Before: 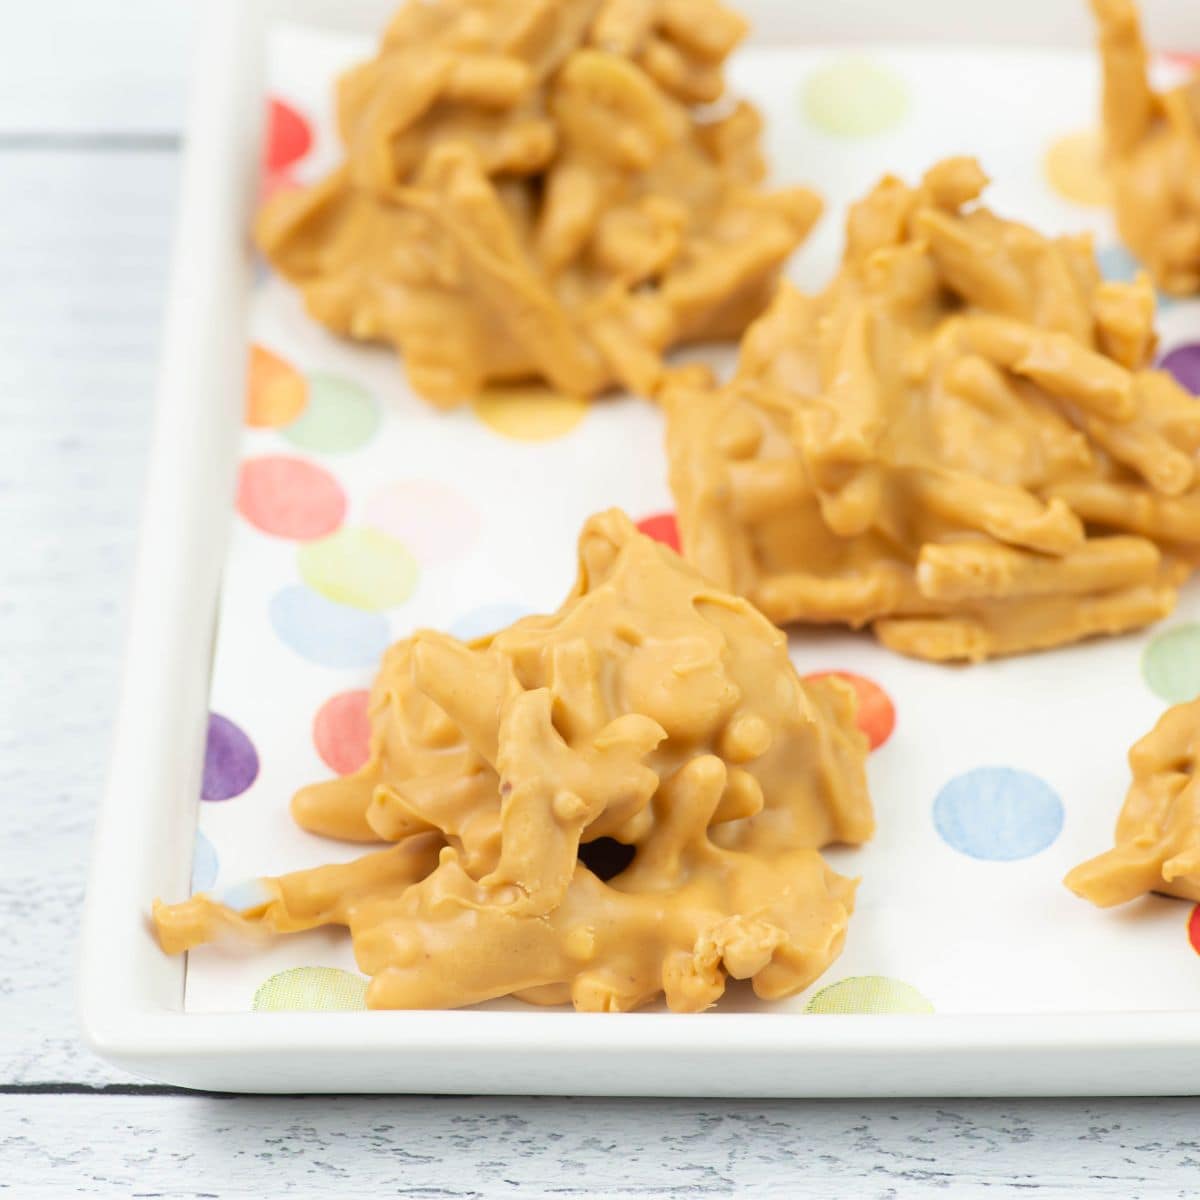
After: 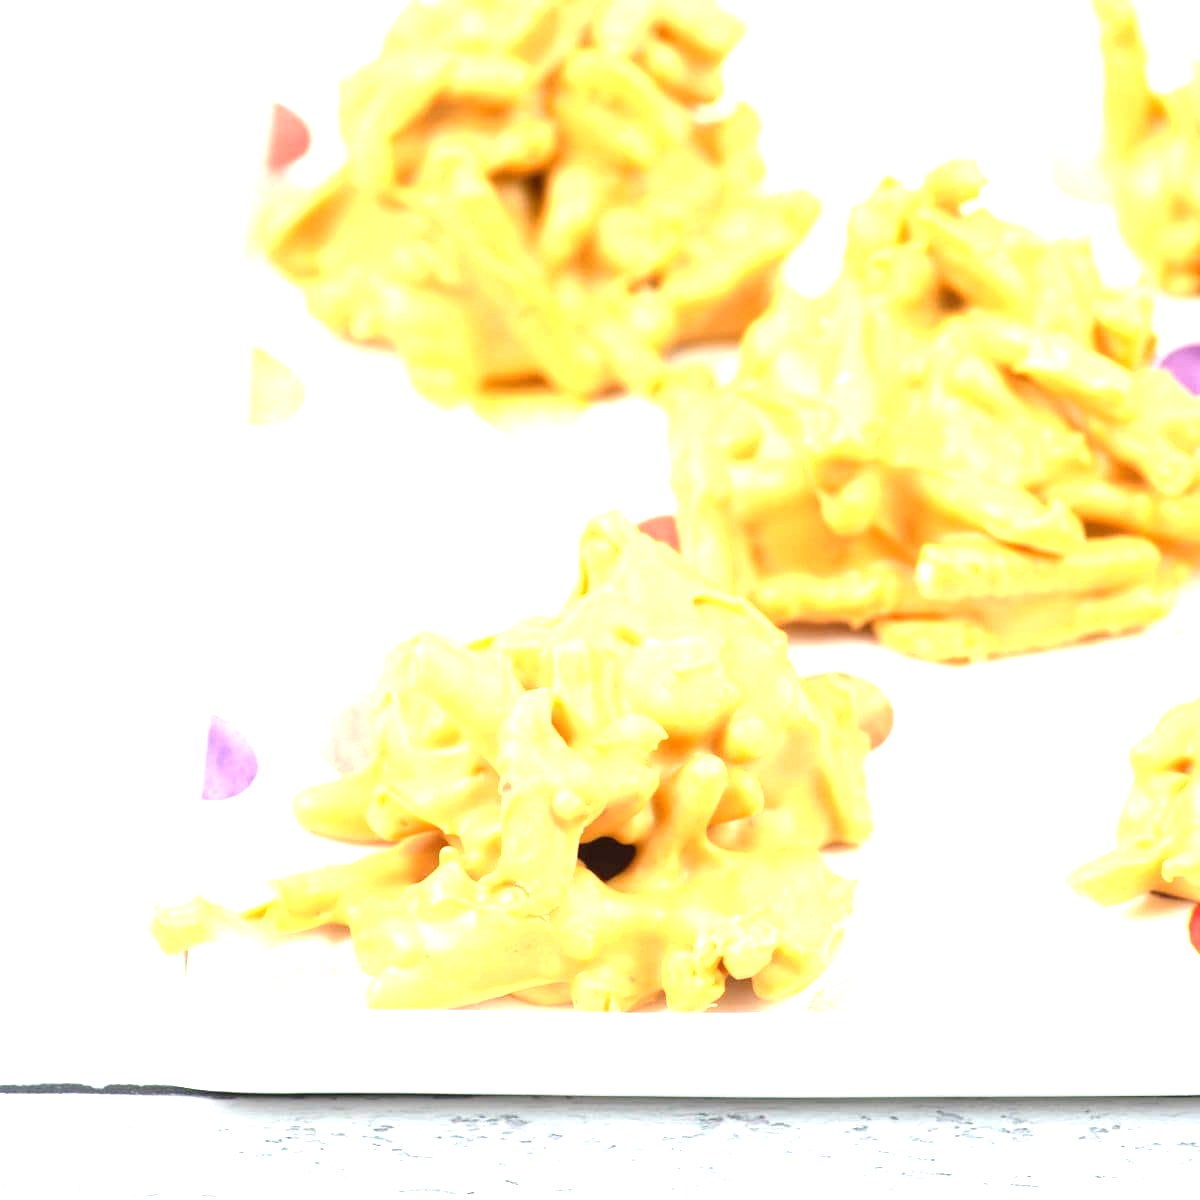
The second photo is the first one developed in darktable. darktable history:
exposure: exposure 1.524 EV, compensate highlight preservation false
